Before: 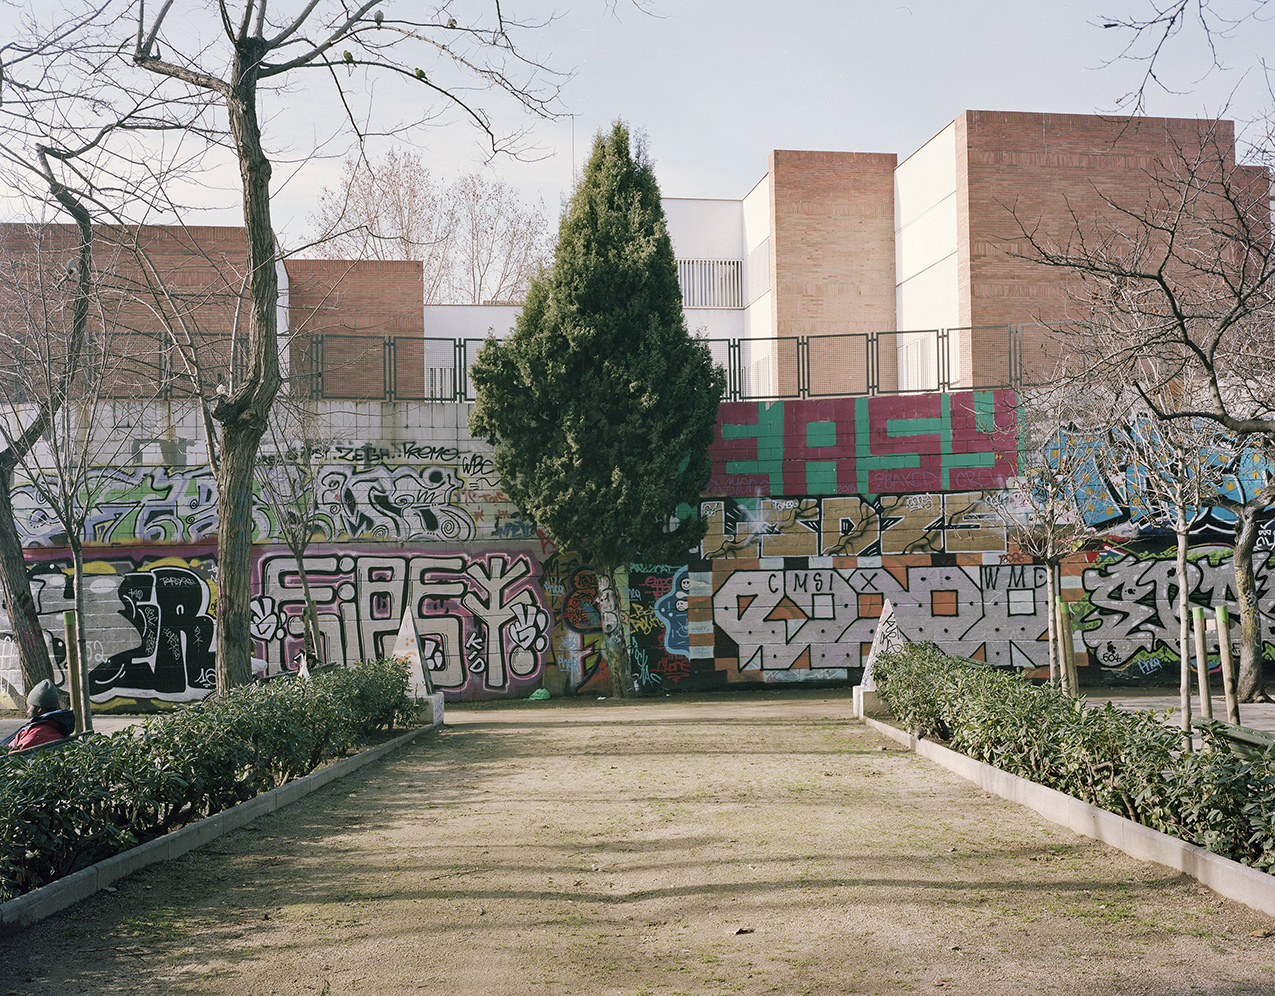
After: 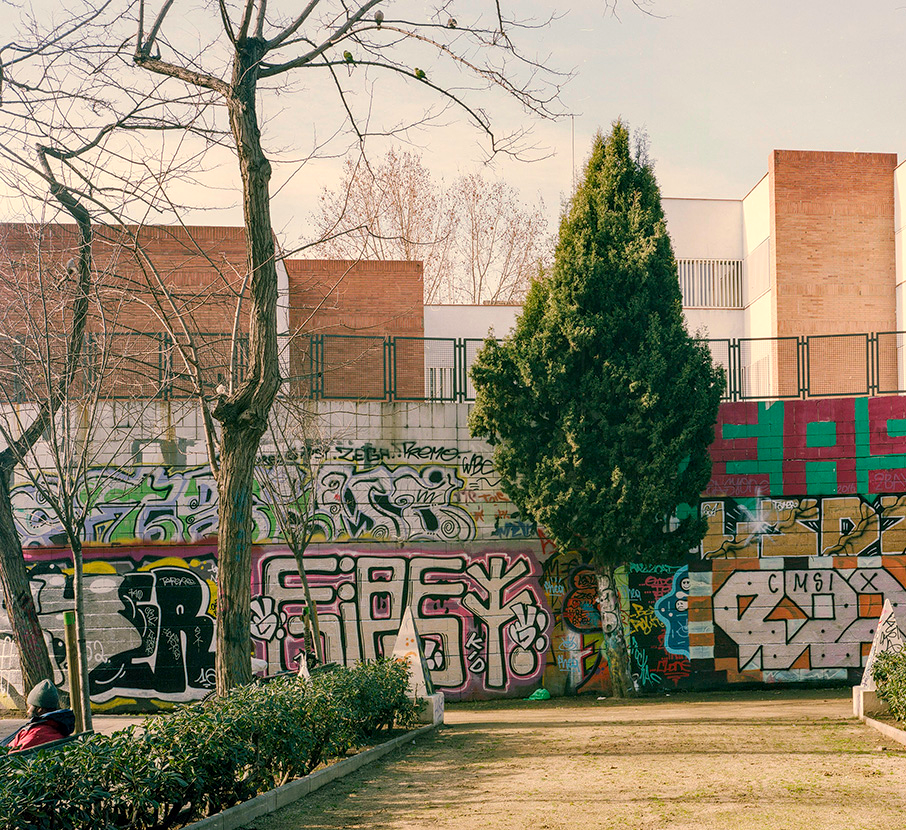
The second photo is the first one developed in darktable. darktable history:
local contrast: on, module defaults
white balance: red 1.045, blue 0.932
crop: right 28.885%, bottom 16.626%
color balance rgb: perceptual saturation grading › global saturation 25%, global vibrance 20%
